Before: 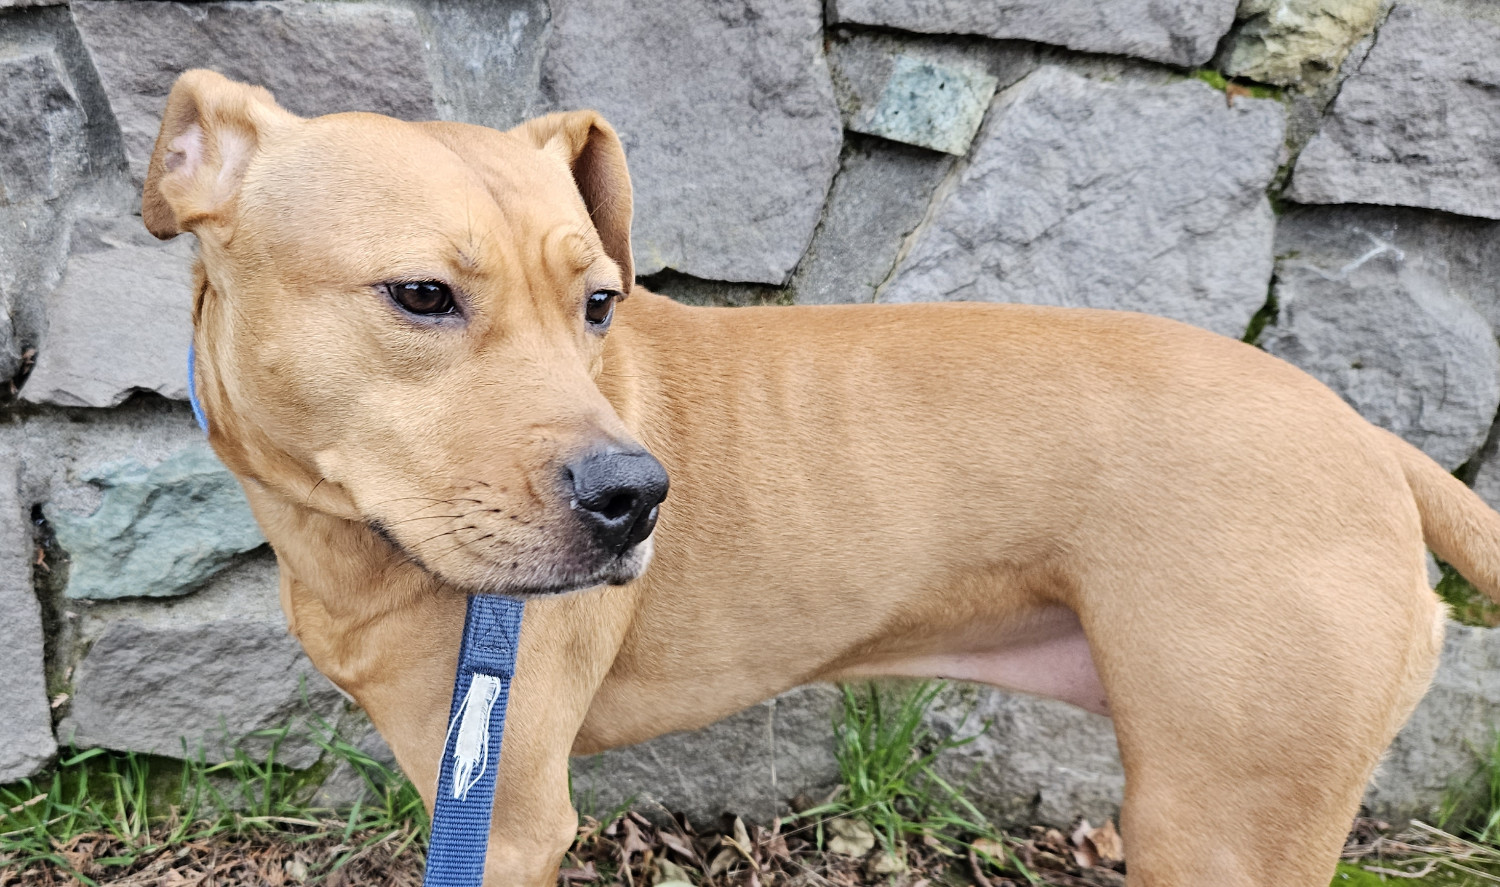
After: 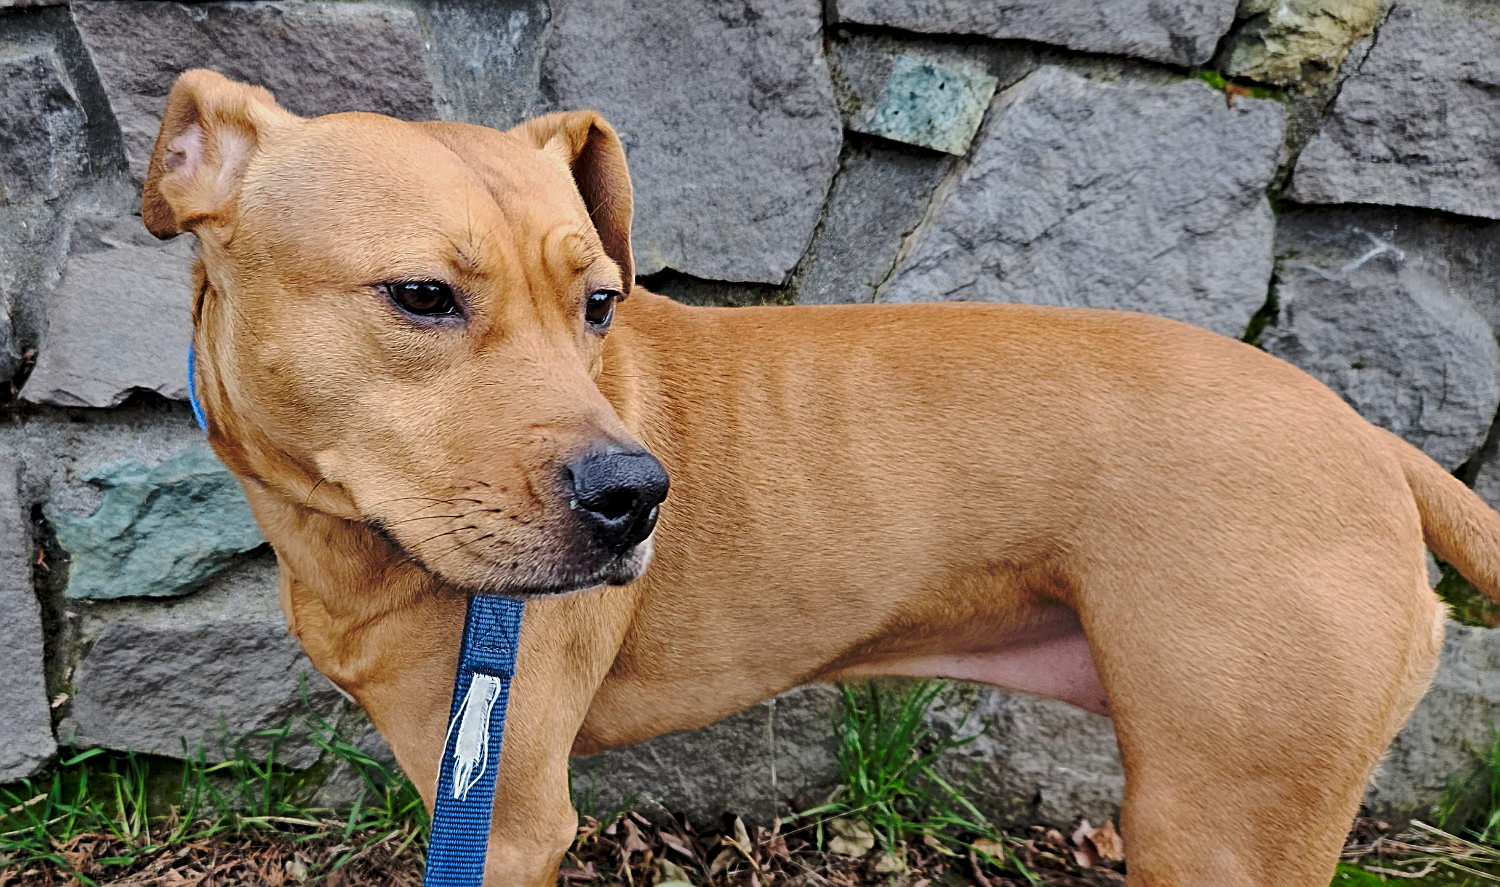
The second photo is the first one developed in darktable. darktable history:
exposure: black level correction 0.006, exposure -0.226 EV, compensate highlight preservation false
sharpen: on, module defaults
tone curve: curves: ch0 [(0, 0) (0.003, 0.002) (0.011, 0.007) (0.025, 0.015) (0.044, 0.026) (0.069, 0.041) (0.1, 0.059) (0.136, 0.08) (0.177, 0.105) (0.224, 0.132) (0.277, 0.163) (0.335, 0.198) (0.399, 0.253) (0.468, 0.341) (0.543, 0.435) (0.623, 0.532) (0.709, 0.635) (0.801, 0.745) (0.898, 0.873) (1, 1)], preserve colors none
